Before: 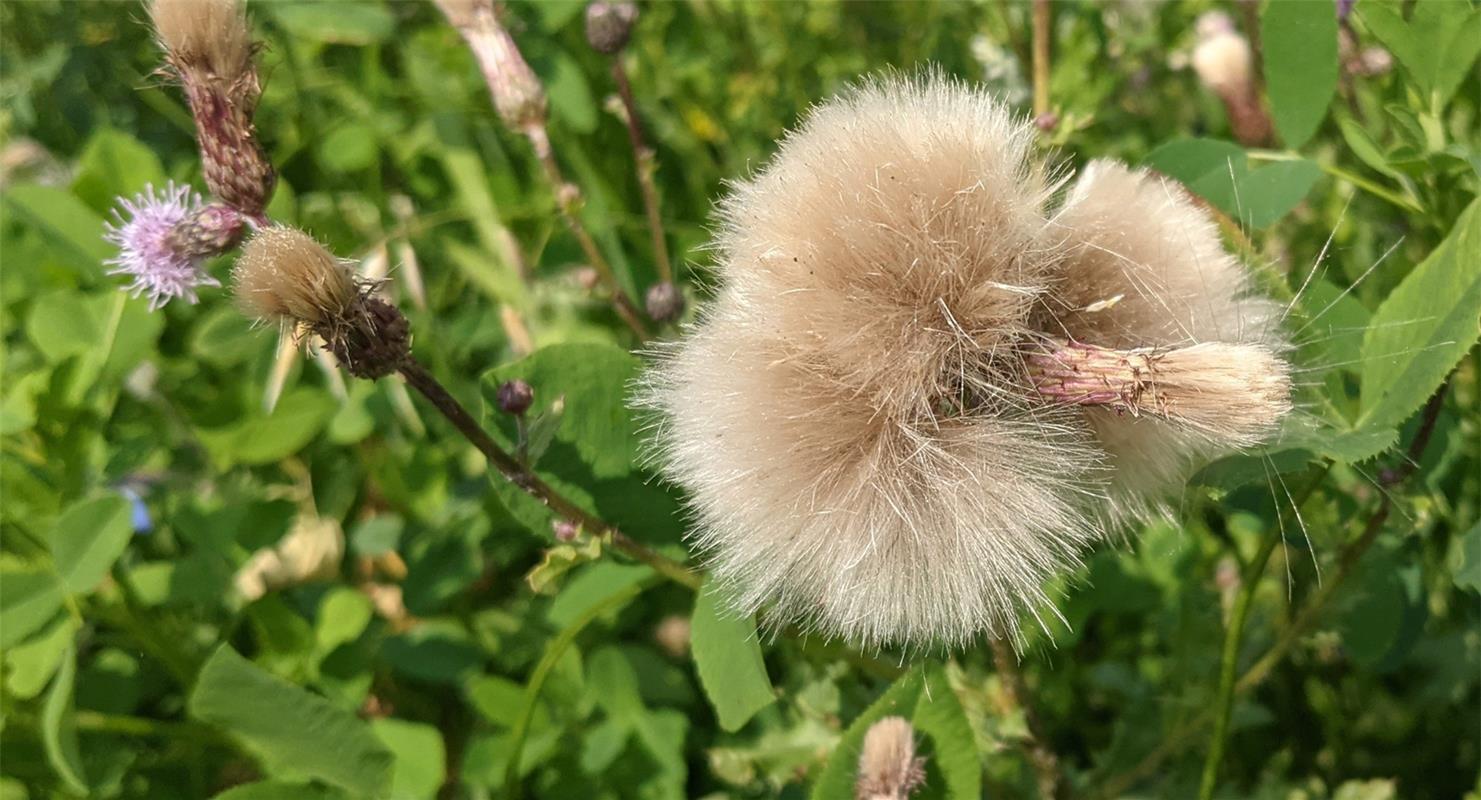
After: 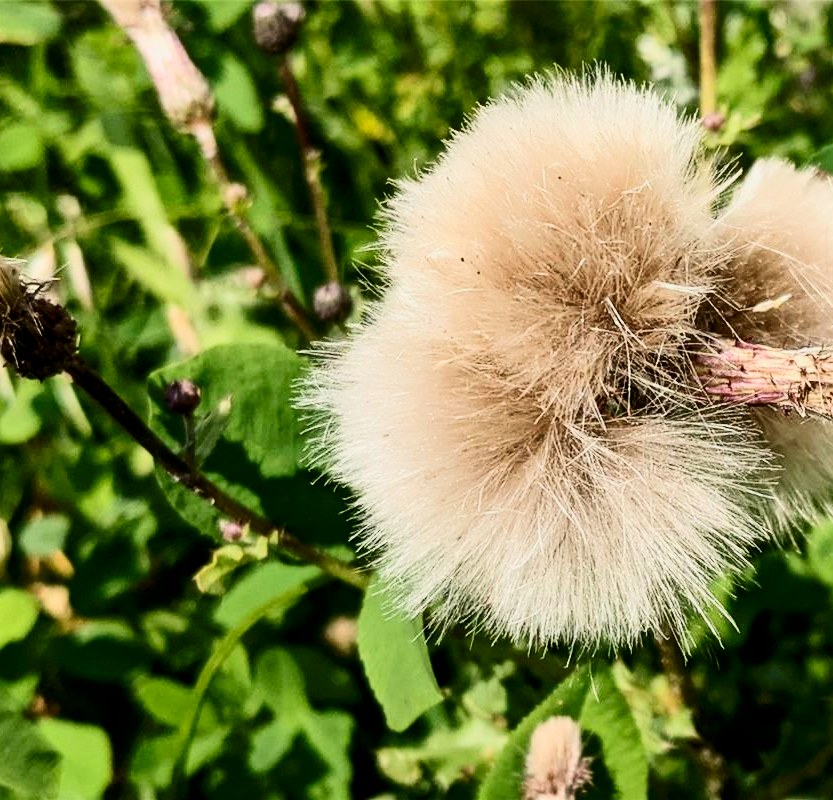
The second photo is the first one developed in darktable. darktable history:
contrast brightness saturation: contrast 0.4, brightness 0.05, saturation 0.25
shadows and highlights: shadows 12, white point adjustment 1.2, soften with gaussian
filmic rgb: black relative exposure -4.14 EV, white relative exposure 5.1 EV, hardness 2.11, contrast 1.165
crop and rotate: left 22.516%, right 21.234%
